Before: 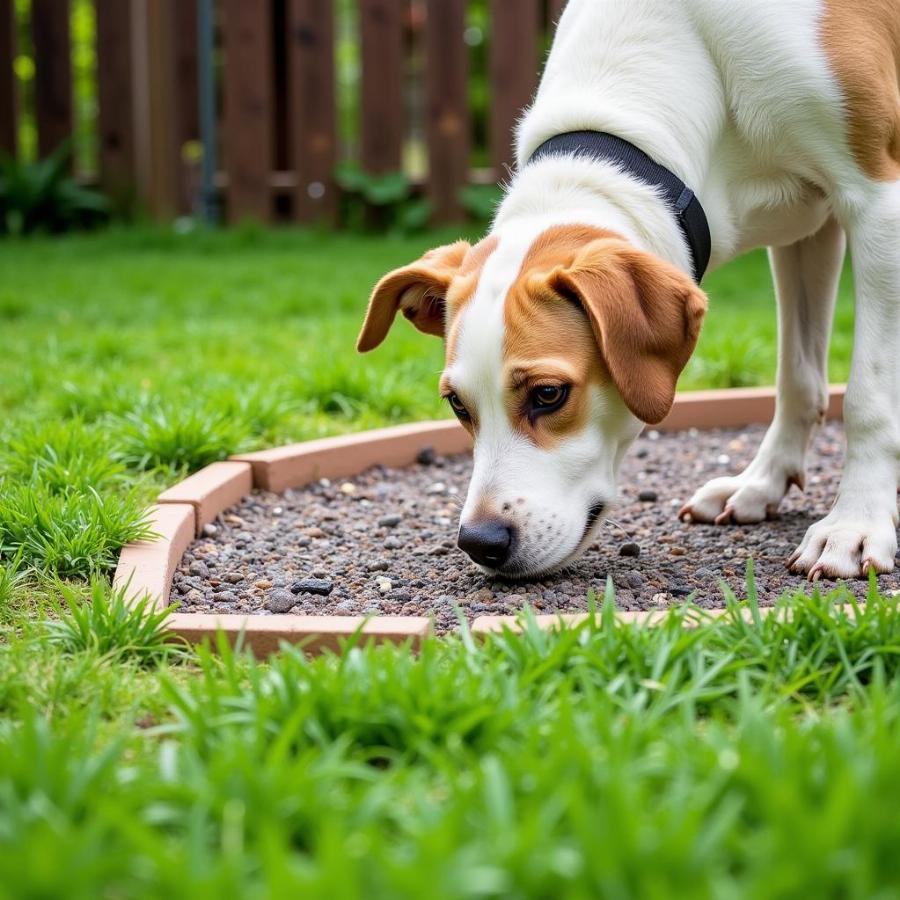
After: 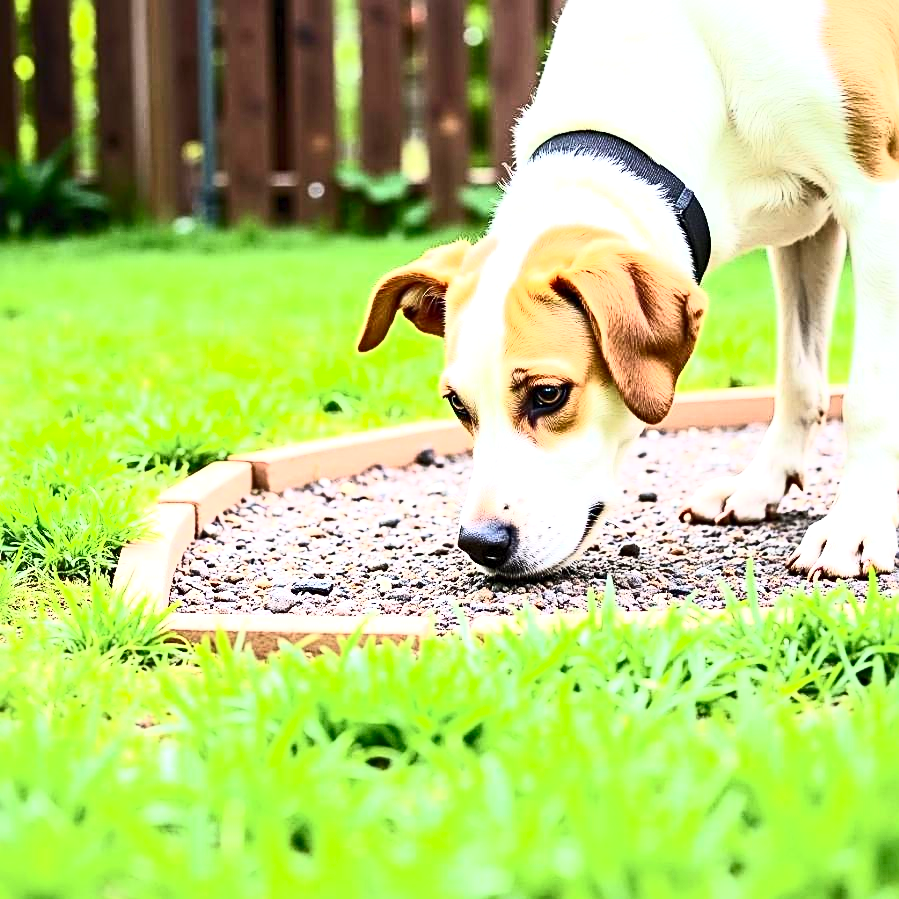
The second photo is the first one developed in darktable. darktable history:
sharpen: radius 3.078
crop and rotate: left 0.083%, bottom 0.007%
exposure: black level correction 0, exposure 0.899 EV, compensate exposure bias true, compensate highlight preservation false
contrast brightness saturation: contrast 0.614, brightness 0.358, saturation 0.144
